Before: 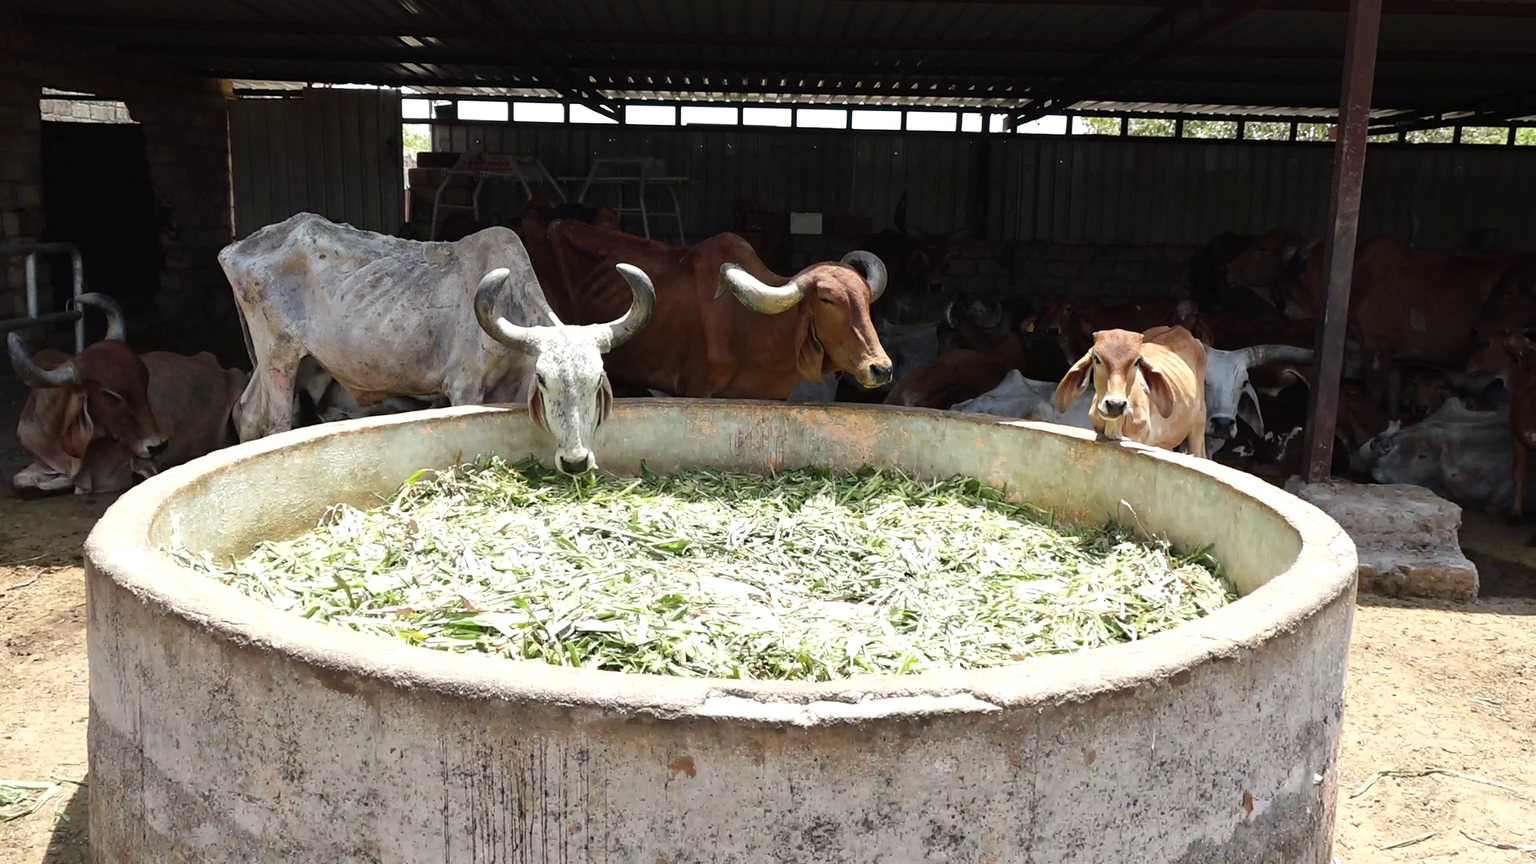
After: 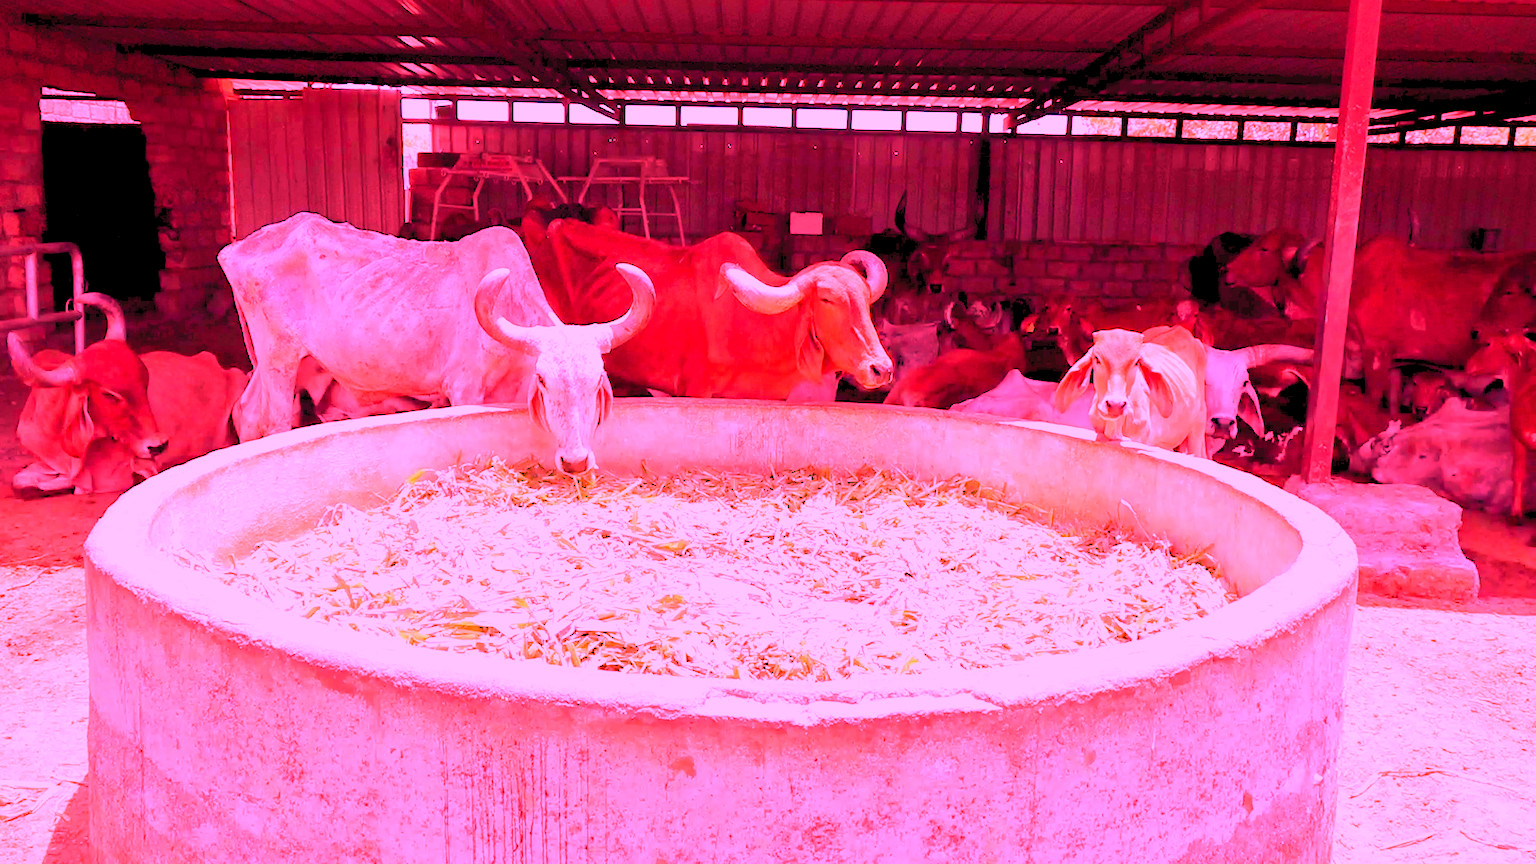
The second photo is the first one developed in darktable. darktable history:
levels: levels [0.072, 0.414, 0.976]
white balance: red 4.26, blue 1.802
